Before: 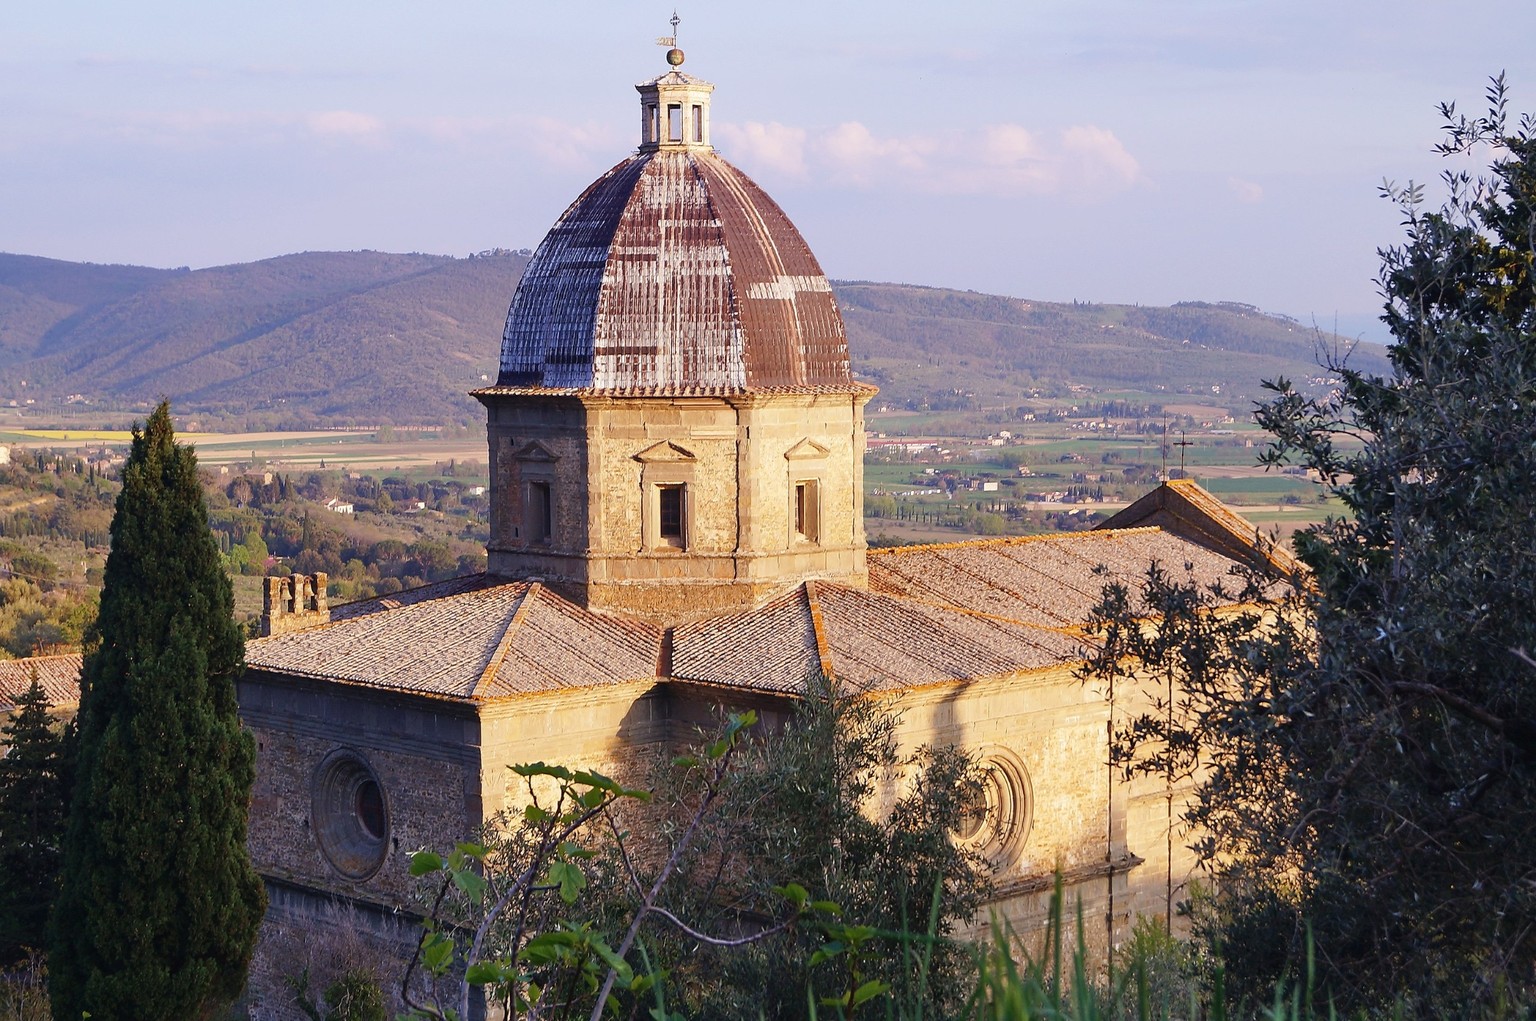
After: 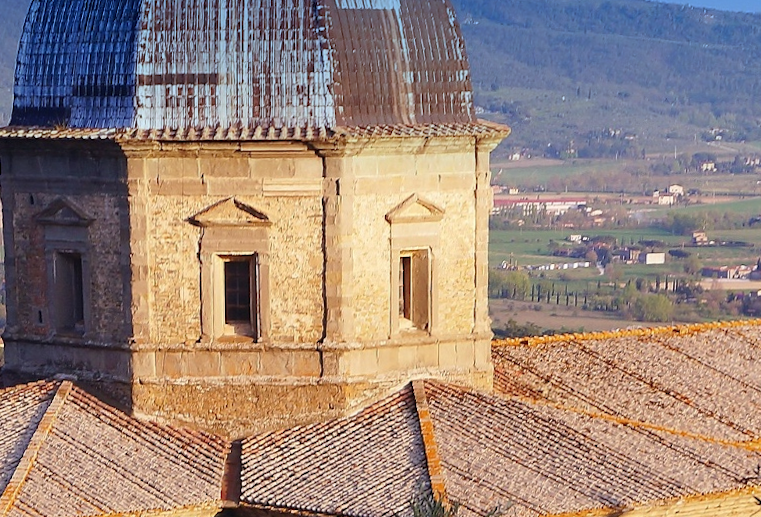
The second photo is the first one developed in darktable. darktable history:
crop: left 30%, top 30%, right 30%, bottom 30%
graduated density: density 2.02 EV, hardness 44%, rotation 0.374°, offset 8.21, hue 208.8°, saturation 97%
rotate and perspective: rotation 0.074°, lens shift (vertical) 0.096, lens shift (horizontal) -0.041, crop left 0.043, crop right 0.952, crop top 0.024, crop bottom 0.979
